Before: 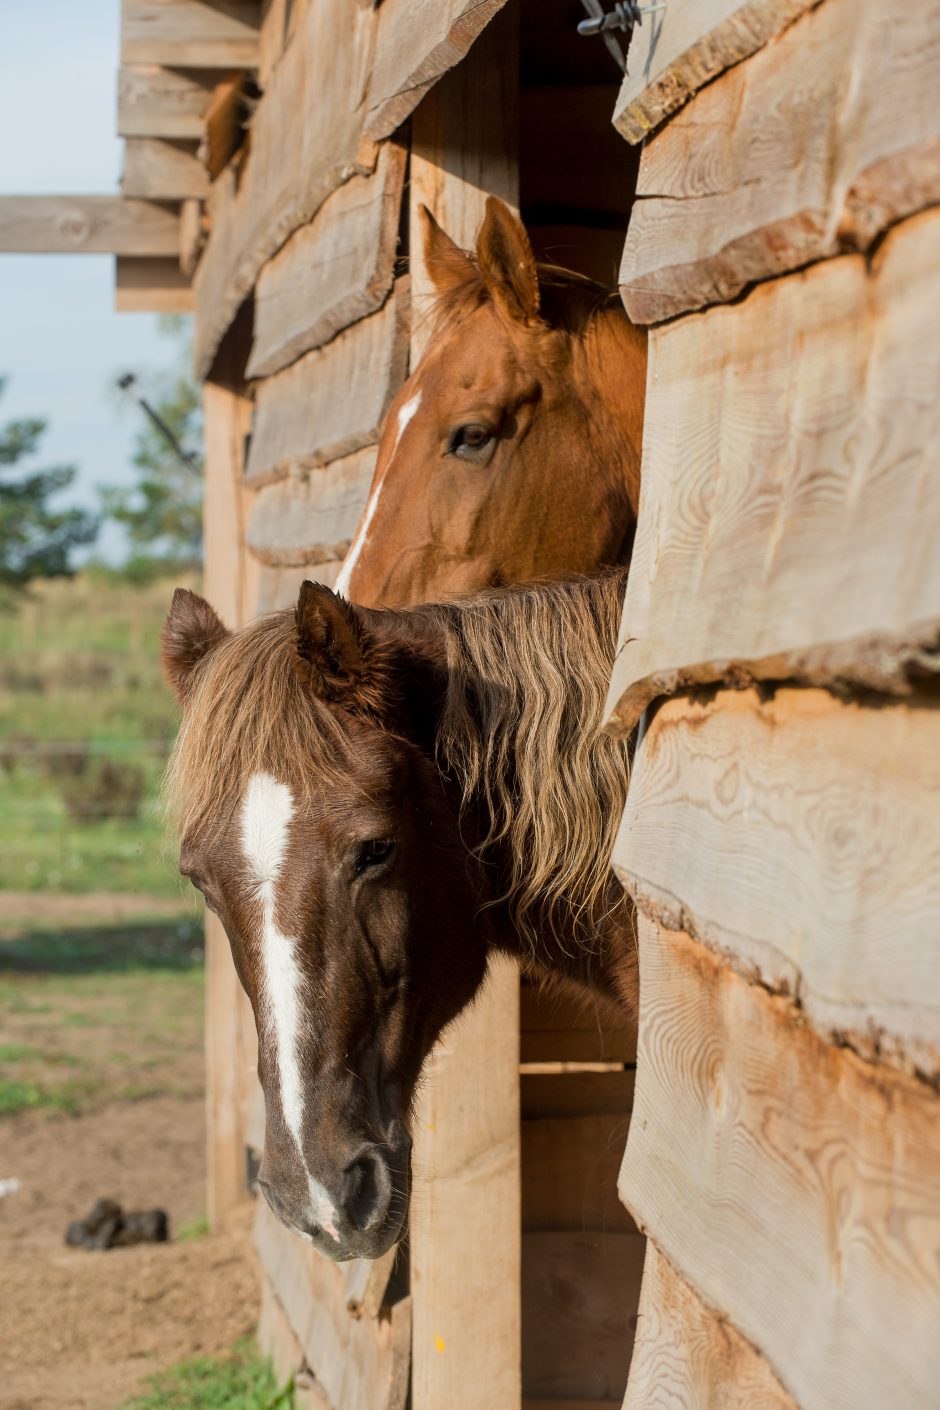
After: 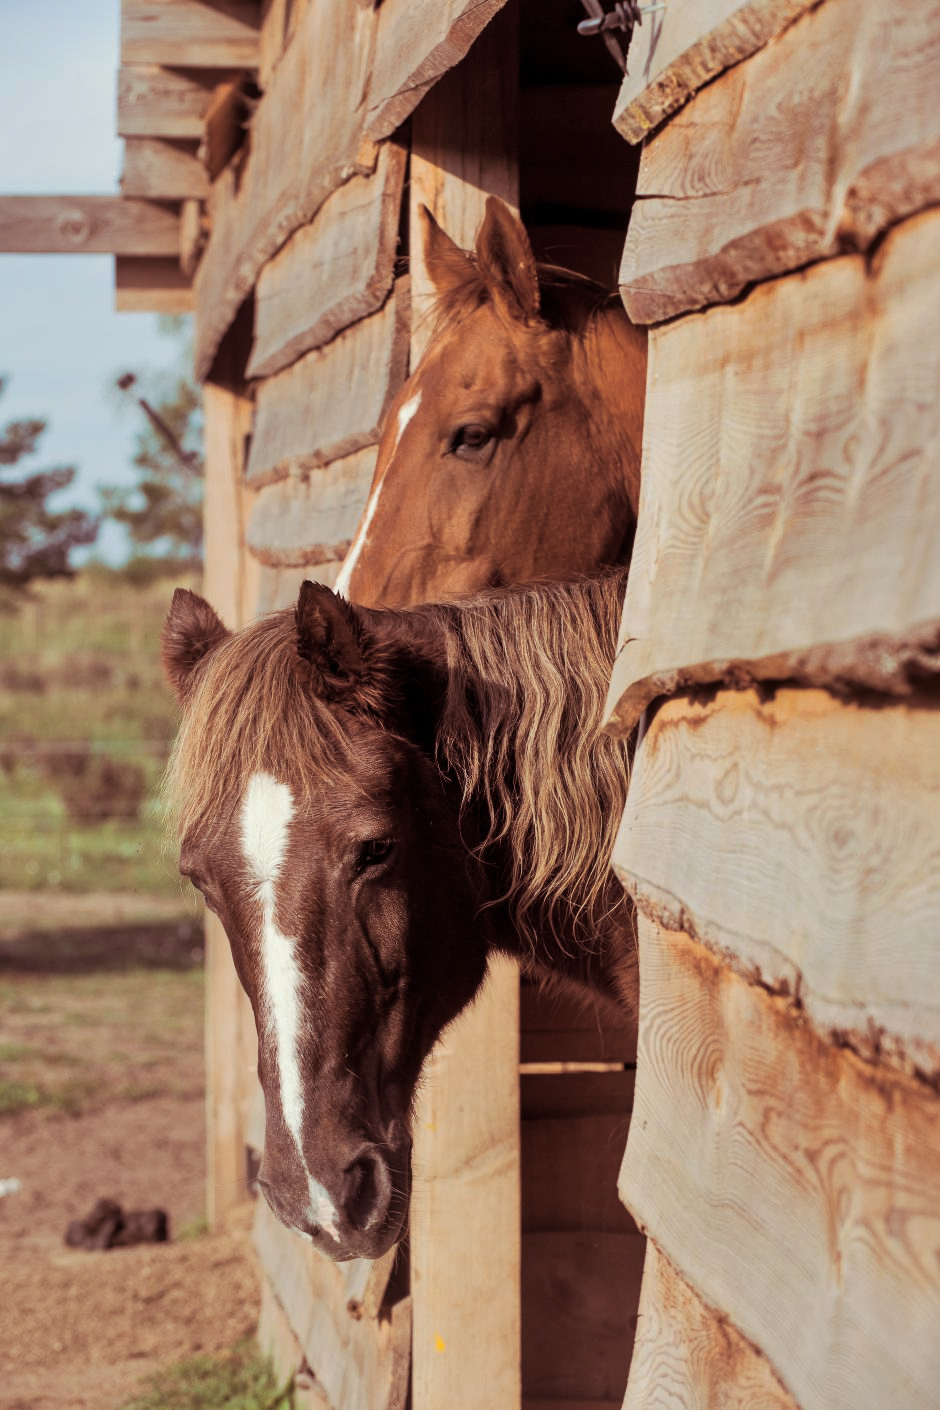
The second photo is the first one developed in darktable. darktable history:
split-toning: on, module defaults
shadows and highlights: shadows 52.42, soften with gaussian
